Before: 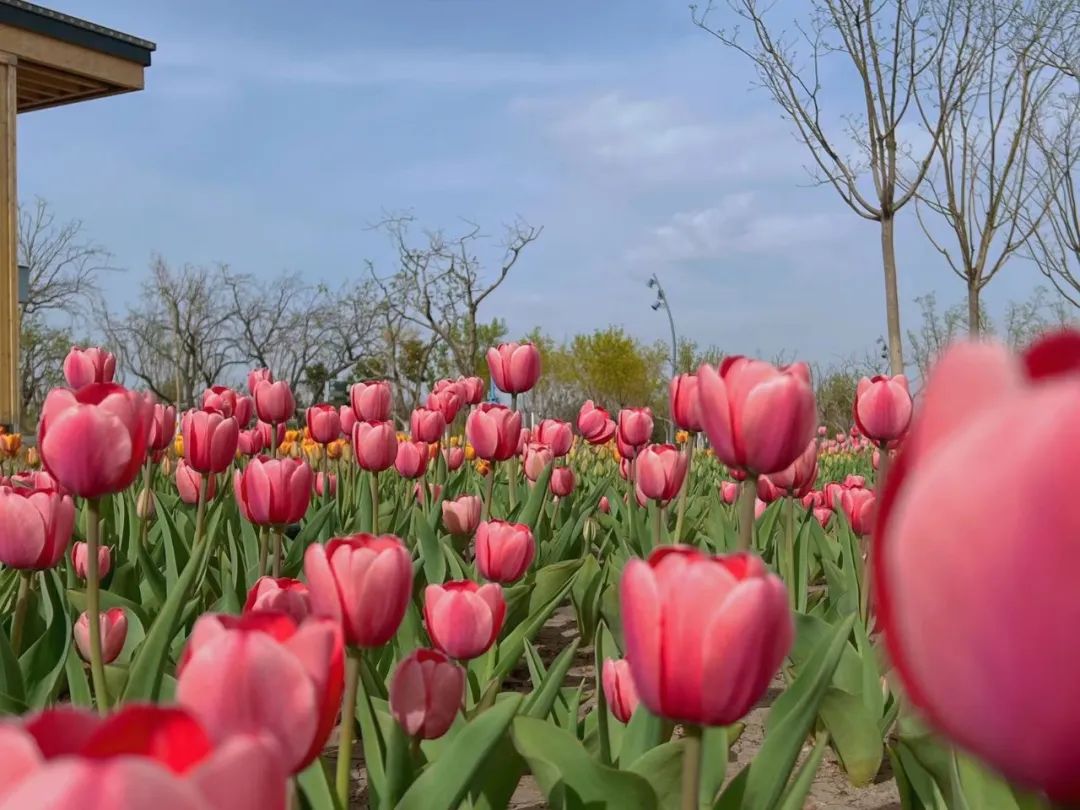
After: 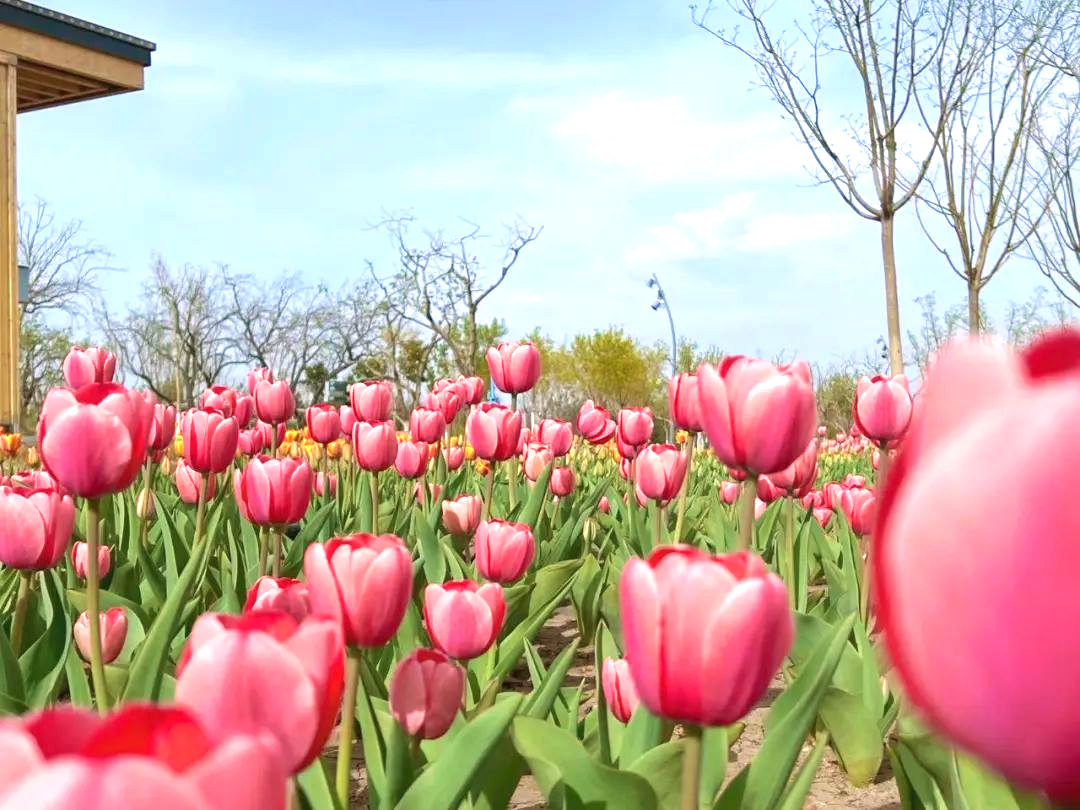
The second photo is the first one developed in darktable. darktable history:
velvia: on, module defaults
exposure: black level correction 0, exposure 1.199 EV, compensate highlight preservation false
